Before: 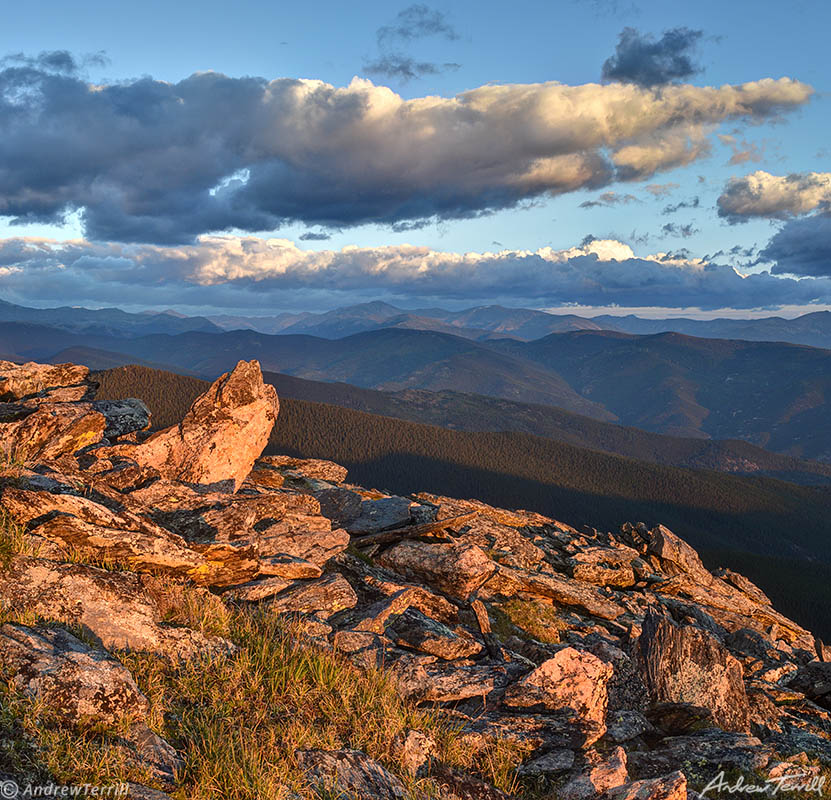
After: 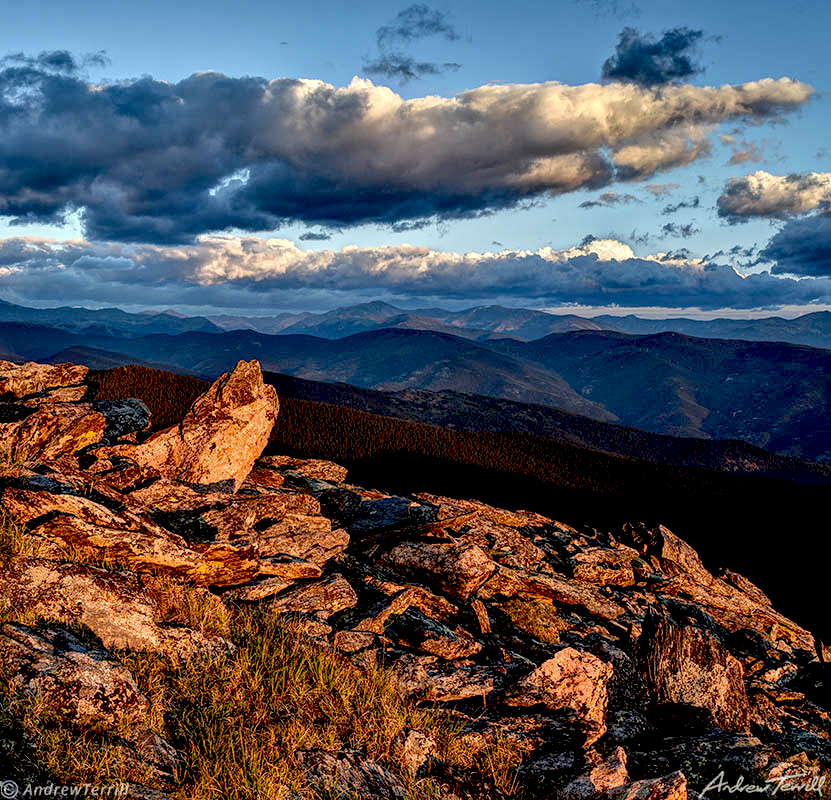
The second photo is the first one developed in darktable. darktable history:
local contrast: highlights 104%, shadows 100%, detail 200%, midtone range 0.2
exposure: black level correction 0.044, exposure -0.227 EV, compensate exposure bias true, compensate highlight preservation false
